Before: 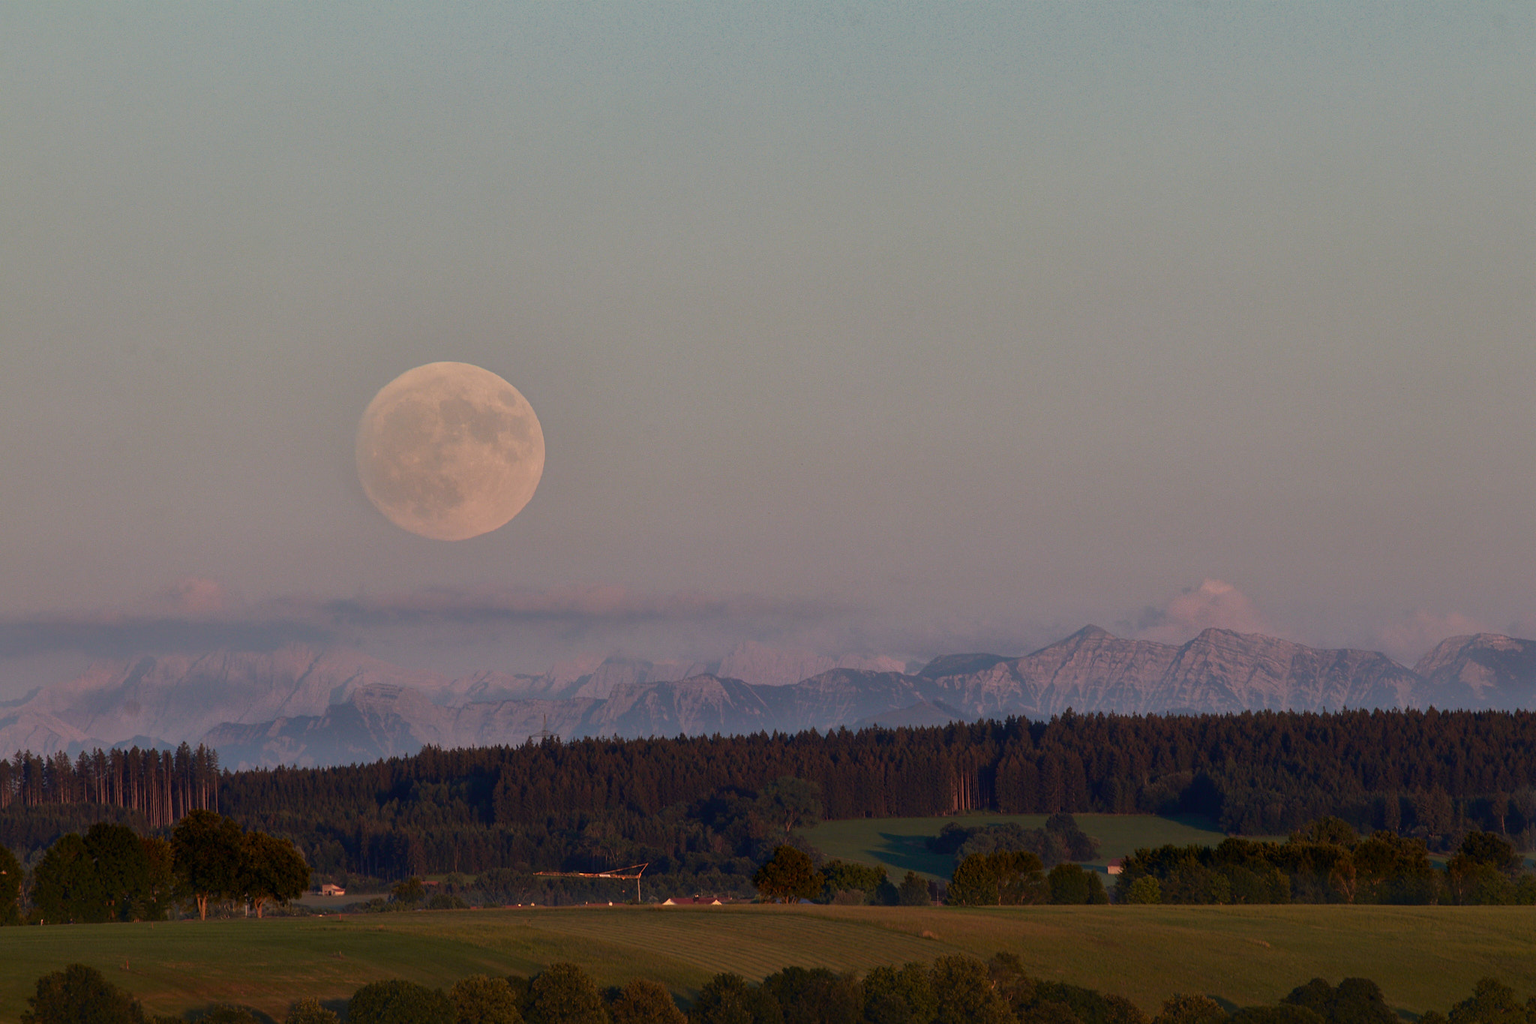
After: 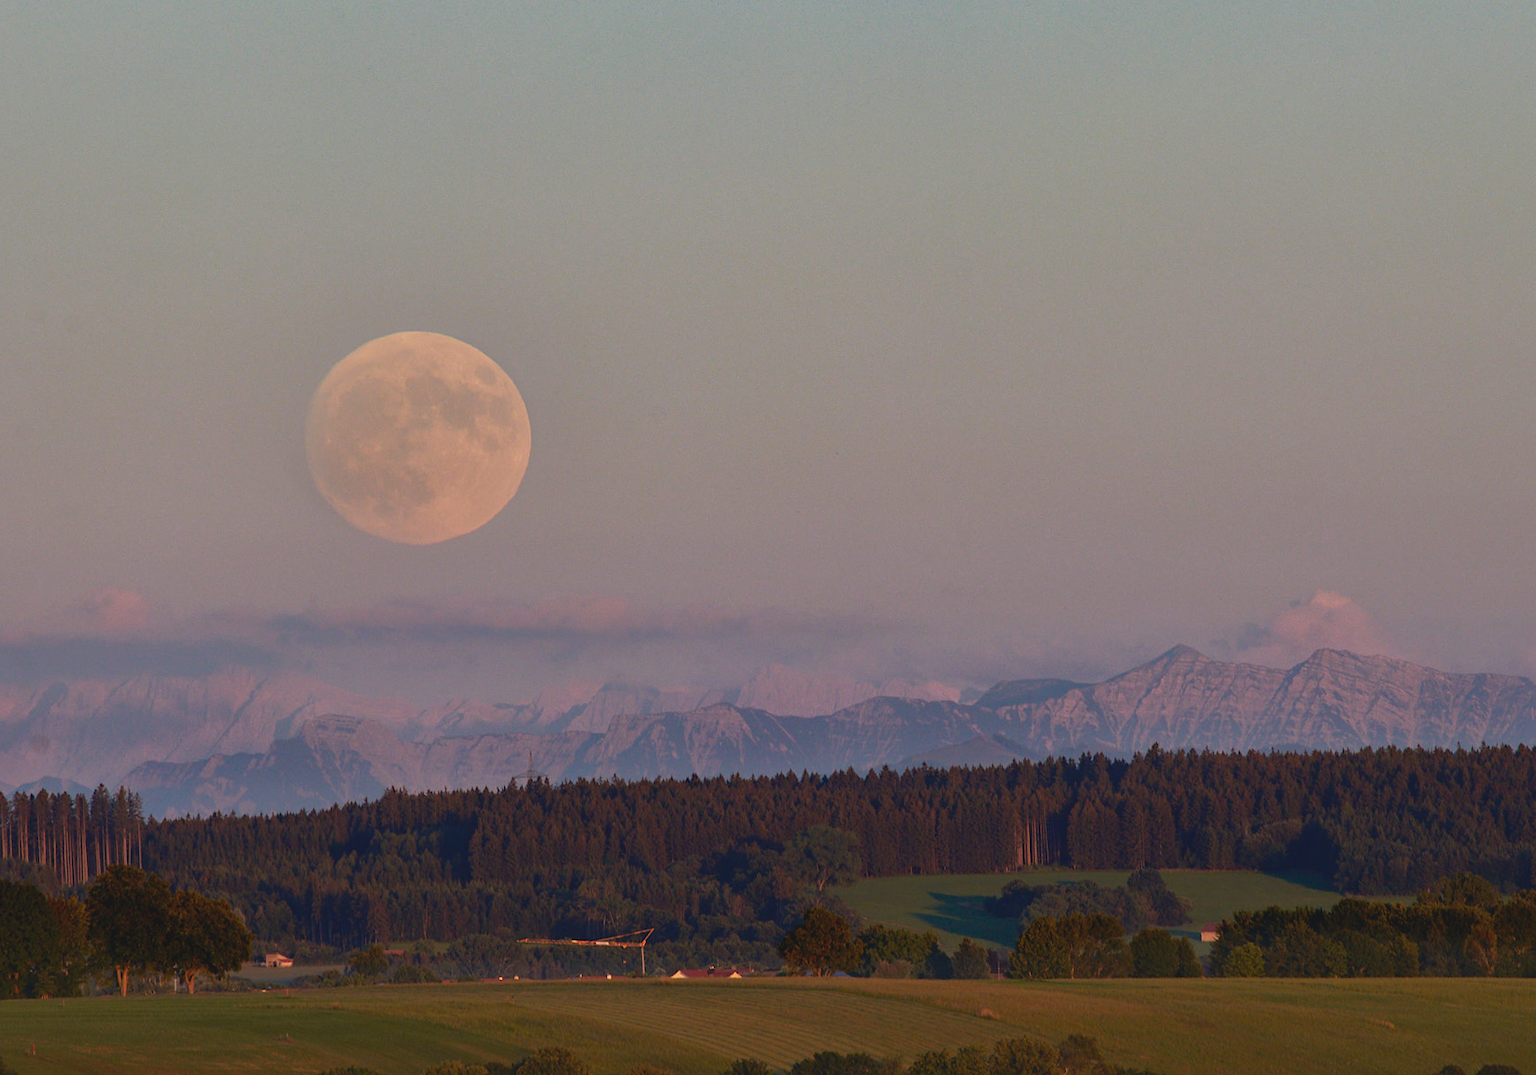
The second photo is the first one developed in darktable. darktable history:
contrast brightness saturation: contrast -0.1, brightness 0.05, saturation 0.08
haze removal: compatibility mode true, adaptive false
crop: left 6.446%, top 8.188%, right 9.538%, bottom 3.548%
